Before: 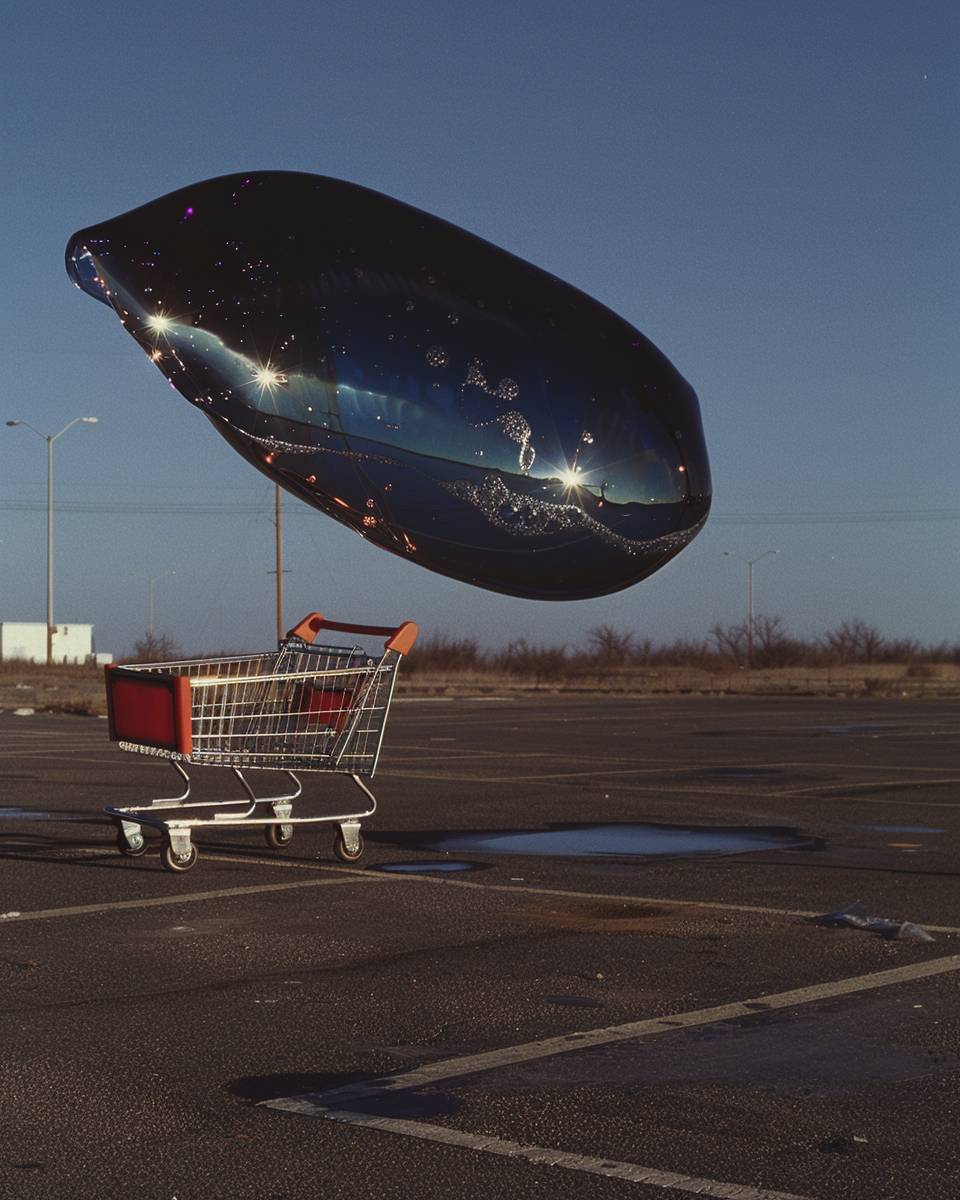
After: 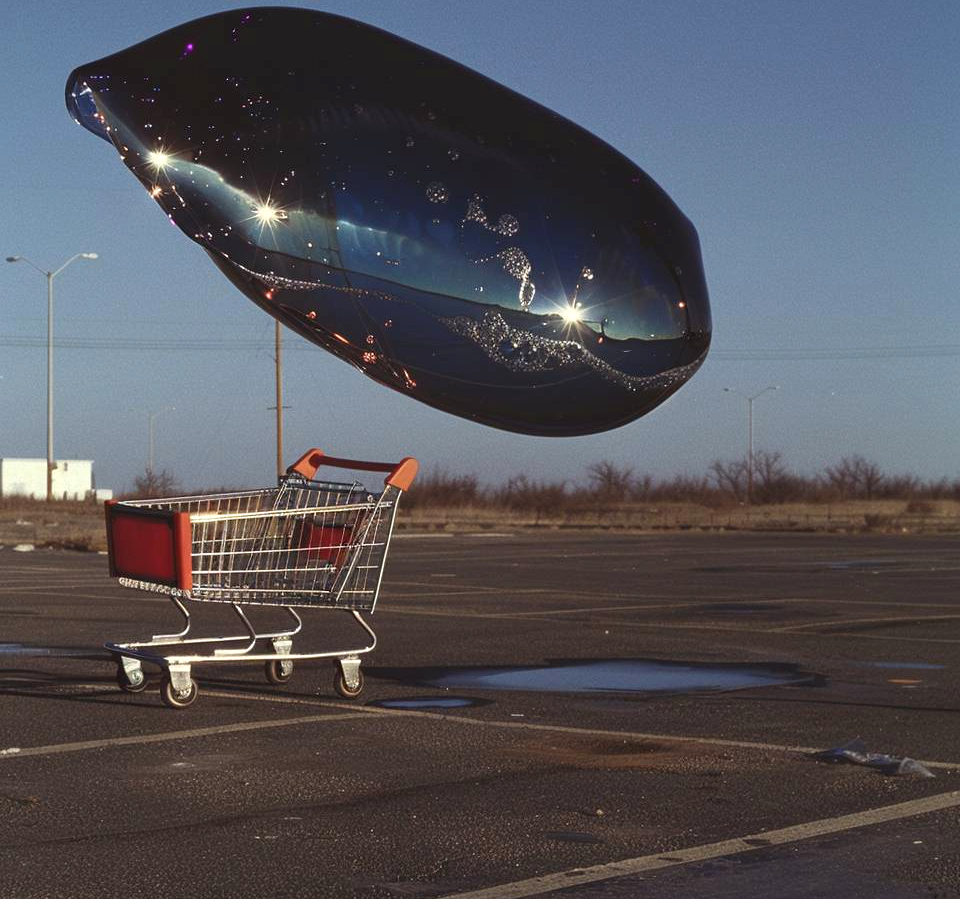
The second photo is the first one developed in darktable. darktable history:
crop: top 13.708%, bottom 11.364%
exposure: exposure 0.451 EV, compensate exposure bias true, compensate highlight preservation false
